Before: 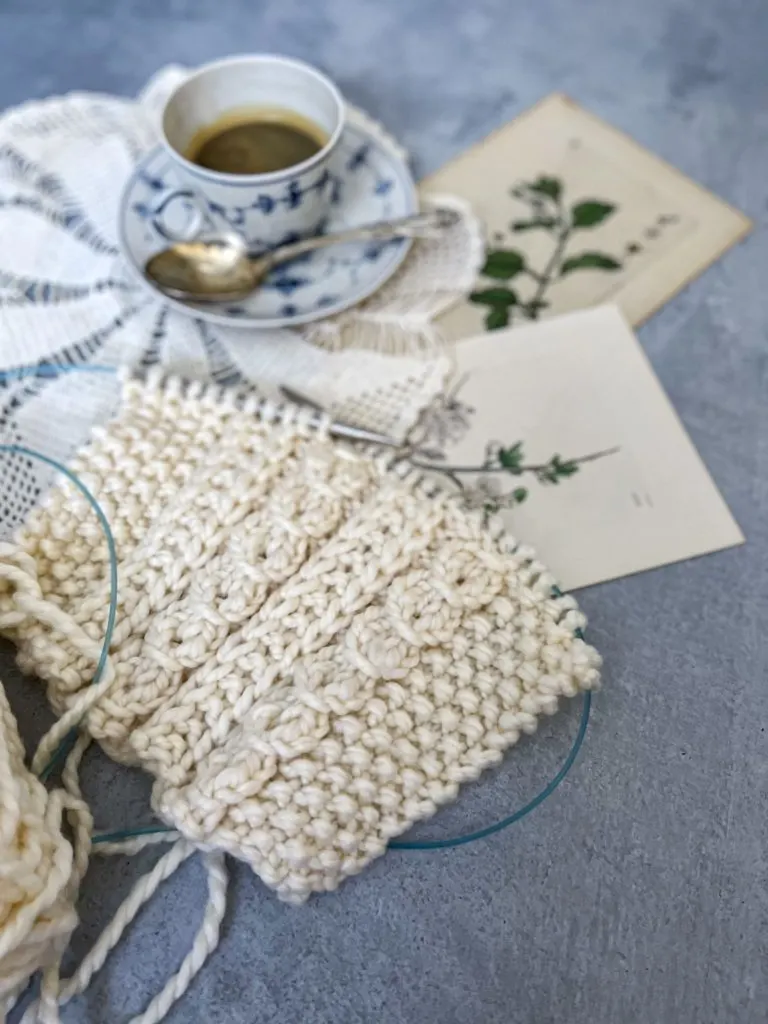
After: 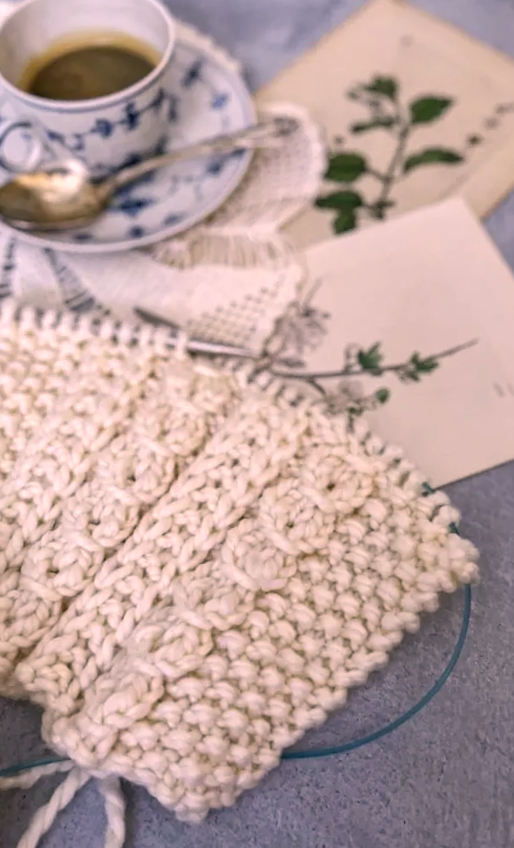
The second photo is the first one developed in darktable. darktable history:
white balance: emerald 1
rotate and perspective: rotation -5°, crop left 0.05, crop right 0.952, crop top 0.11, crop bottom 0.89
crop and rotate: left 17.732%, right 15.423%
color correction: highlights a* 14.52, highlights b* 4.84
